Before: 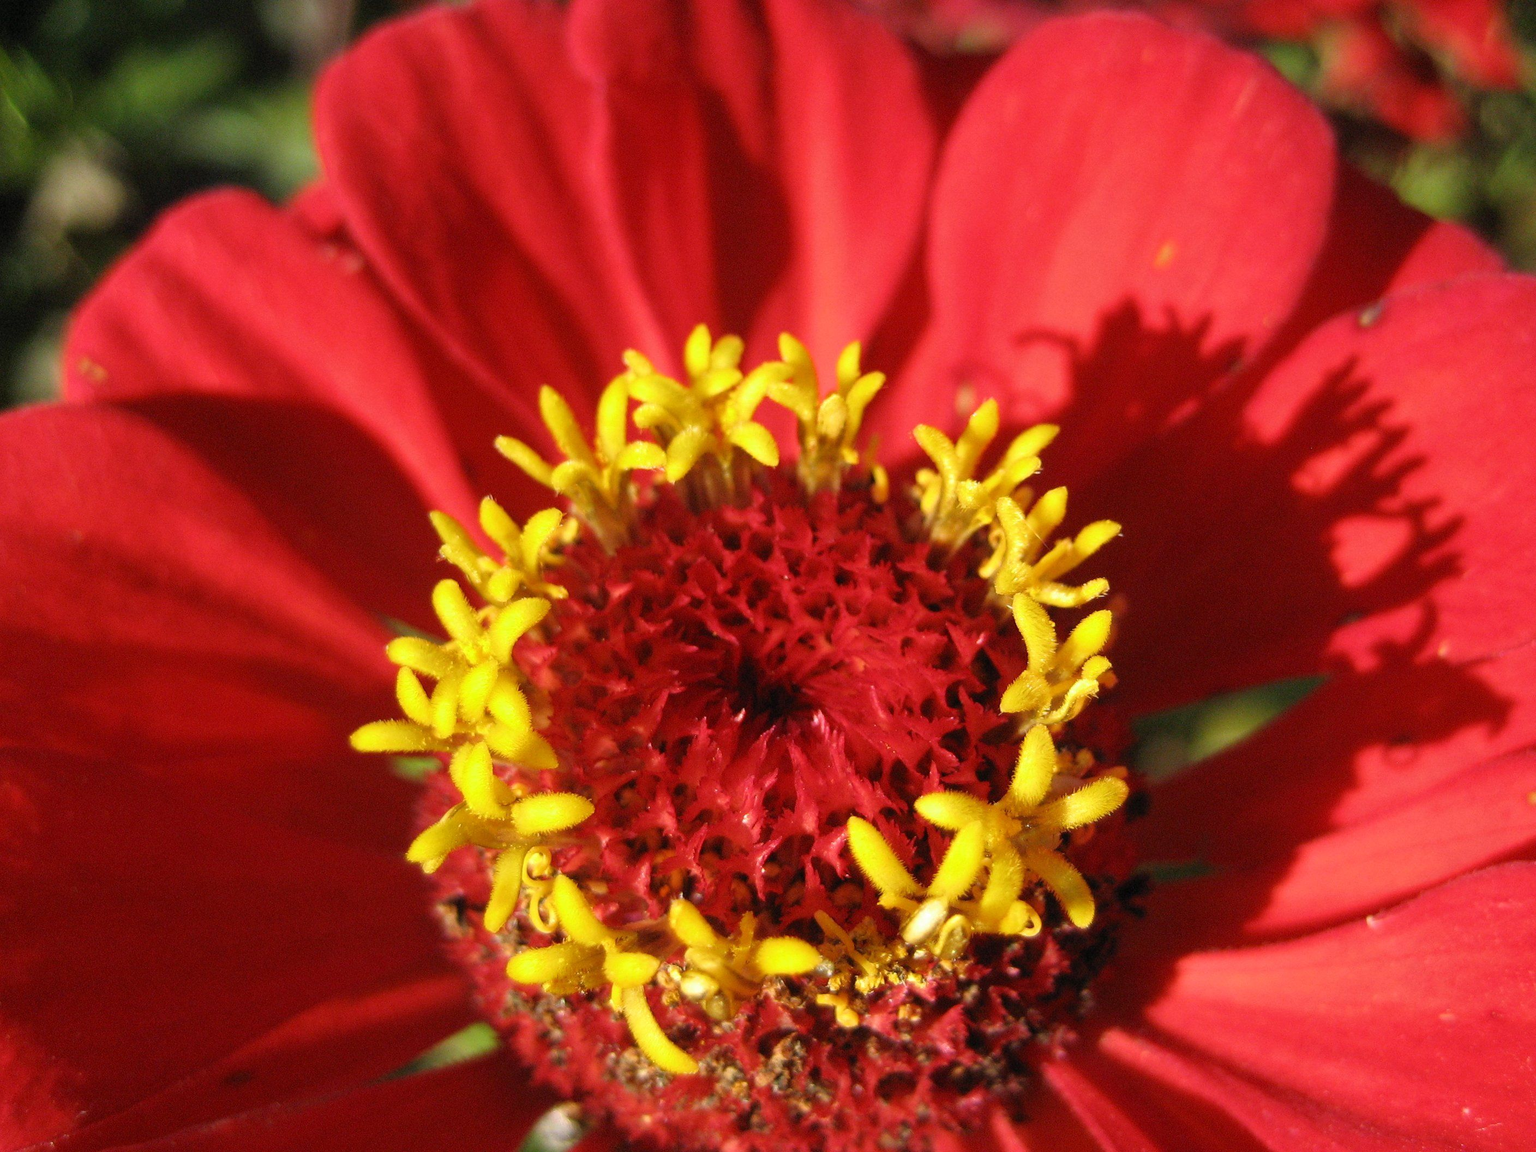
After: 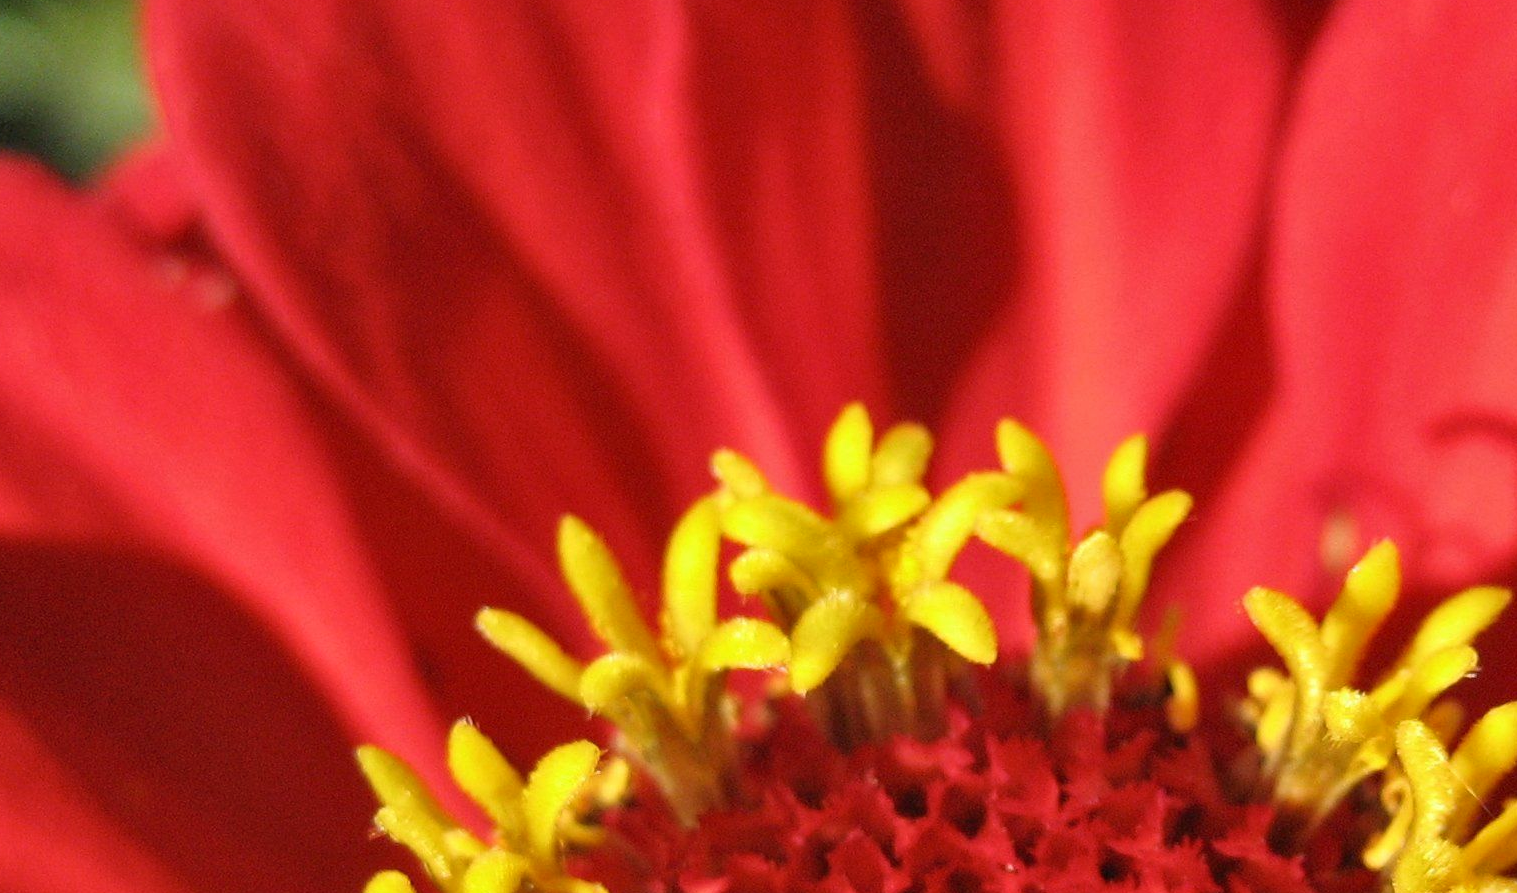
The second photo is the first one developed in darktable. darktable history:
shadows and highlights: soften with gaussian
crop: left 15.306%, top 9.065%, right 30.789%, bottom 48.638%
